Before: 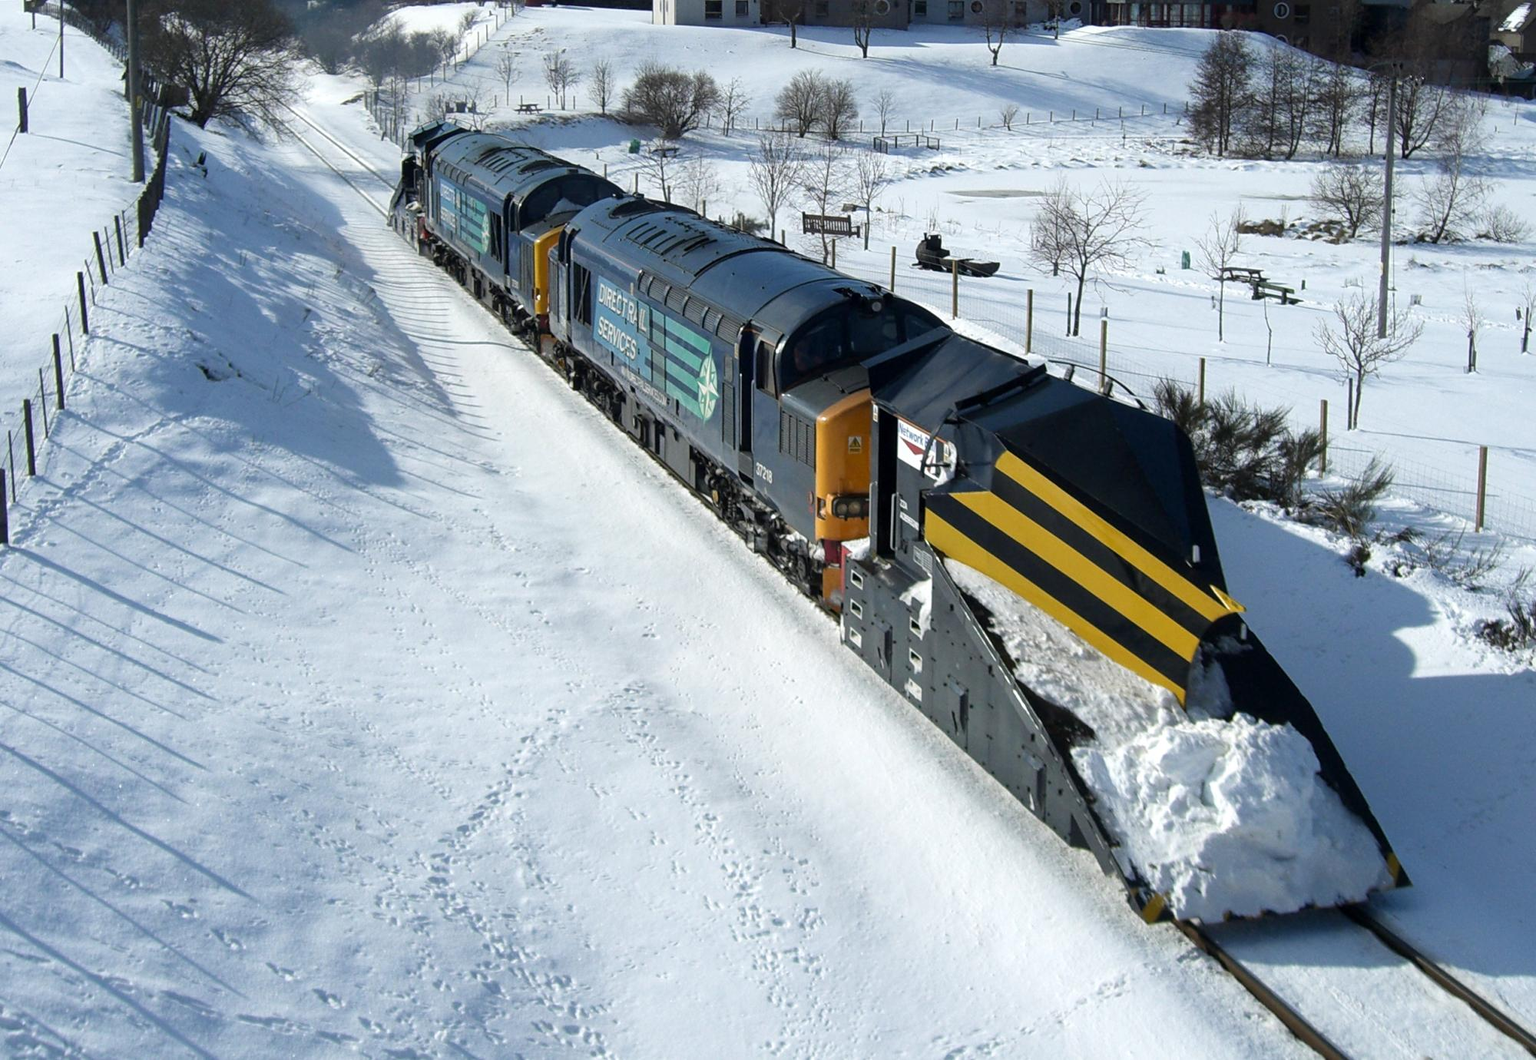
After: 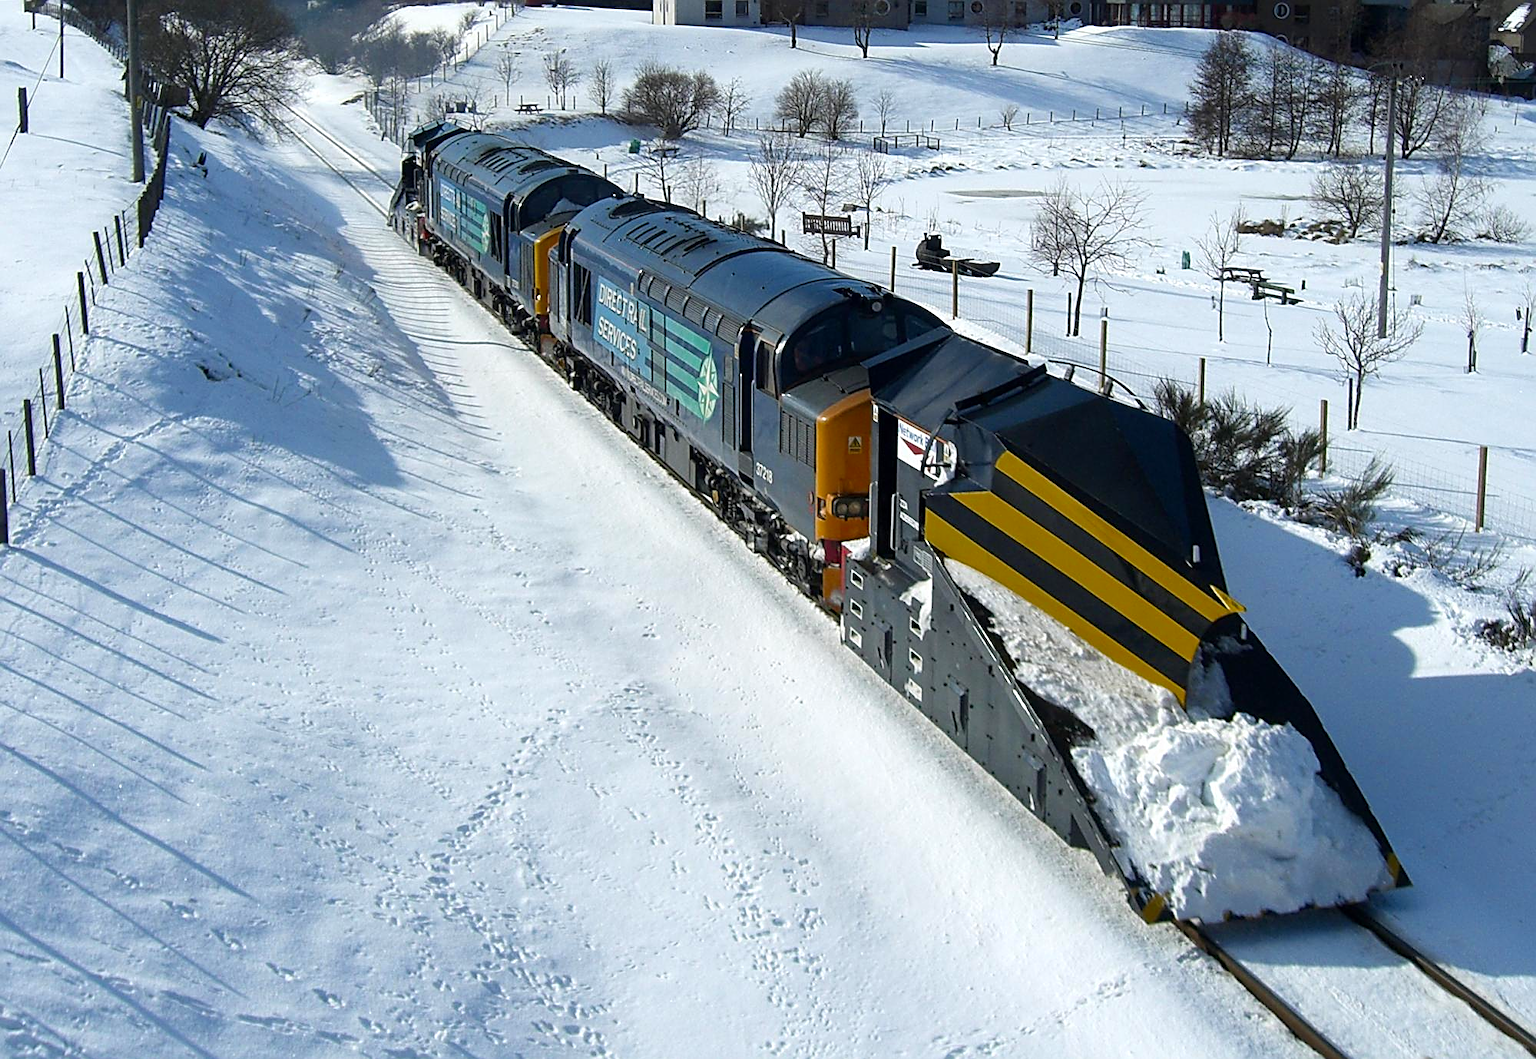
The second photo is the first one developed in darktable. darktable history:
color zones: curves: ch0 [(0.27, 0.396) (0.563, 0.504) (0.75, 0.5) (0.787, 0.307)]
sharpen: amount 0.744
contrast brightness saturation: saturation 0.182
